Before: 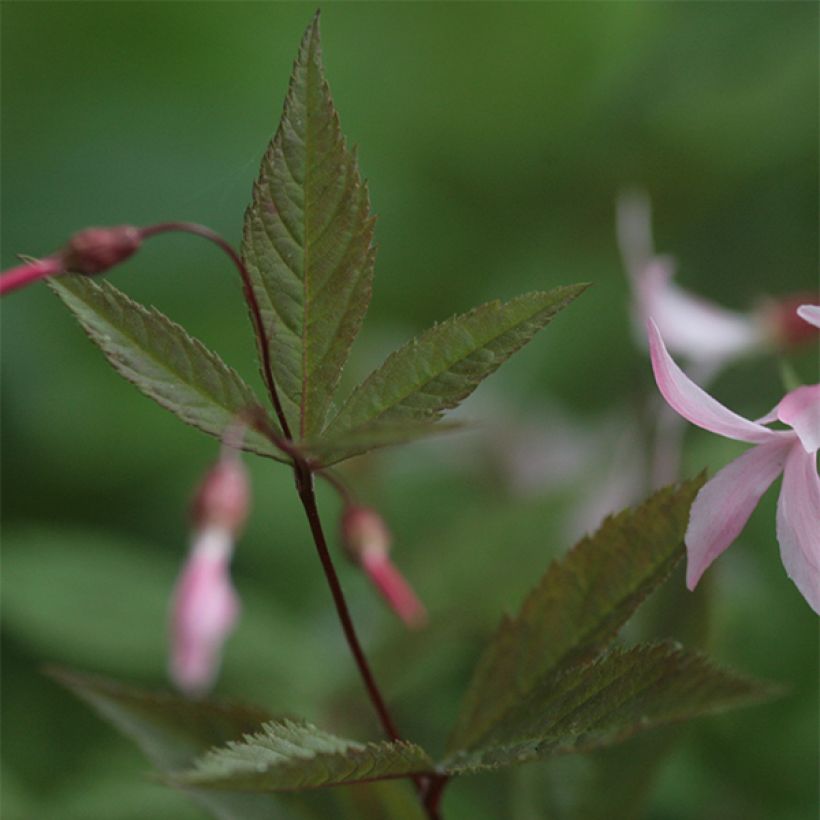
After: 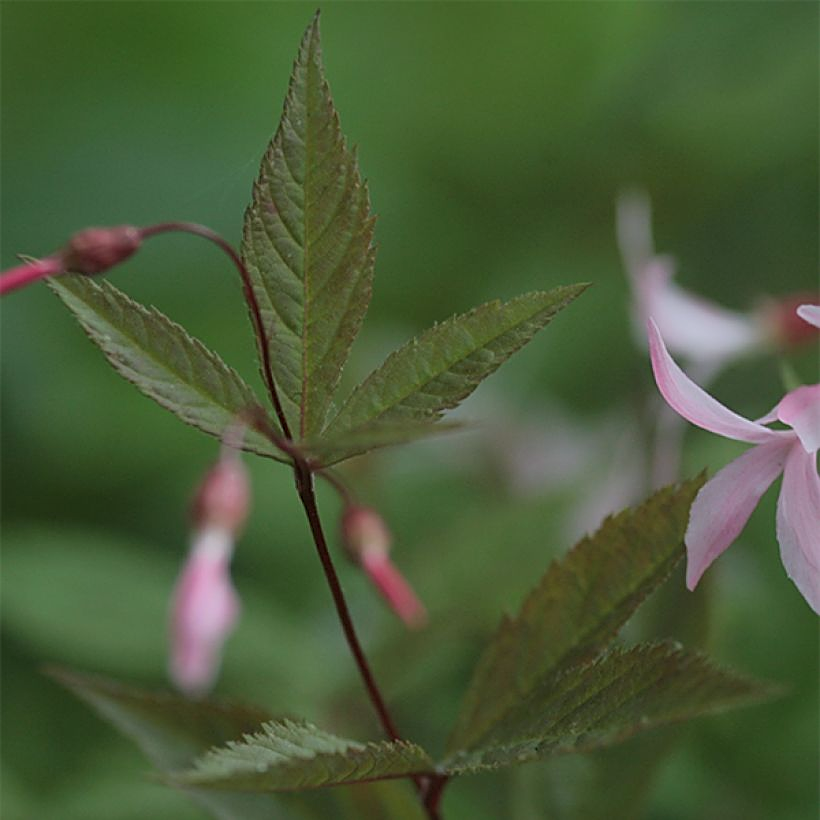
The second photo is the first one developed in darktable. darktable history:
shadows and highlights: shadows 40, highlights -60
white balance: red 0.986, blue 1.01
sharpen: on, module defaults
